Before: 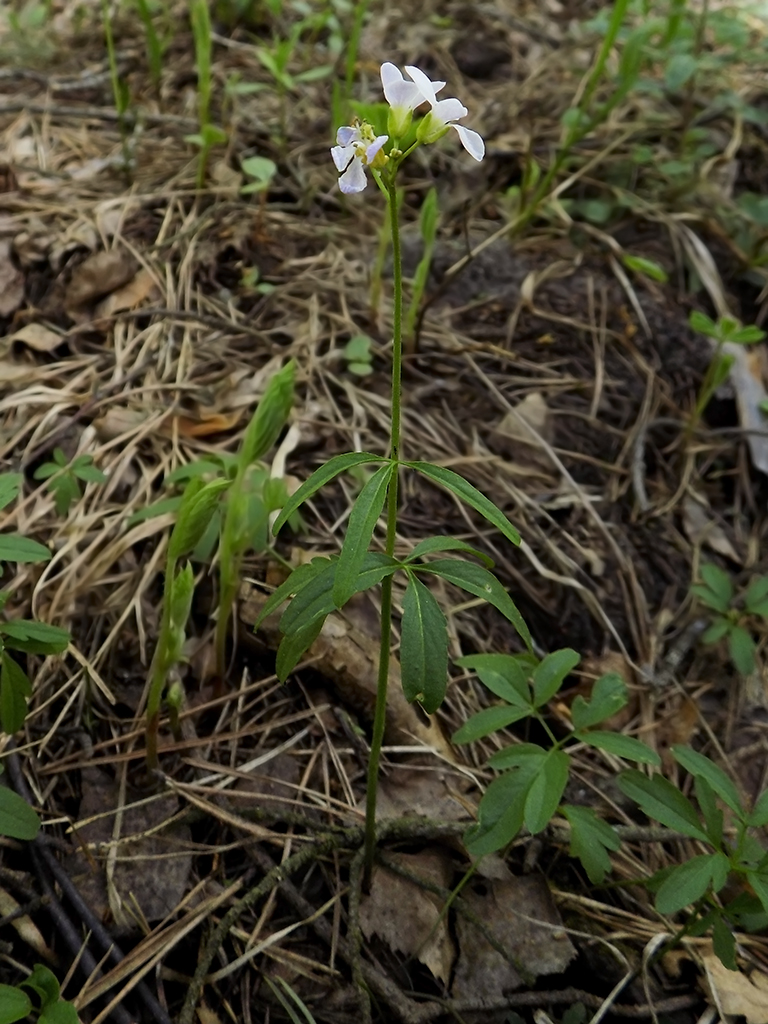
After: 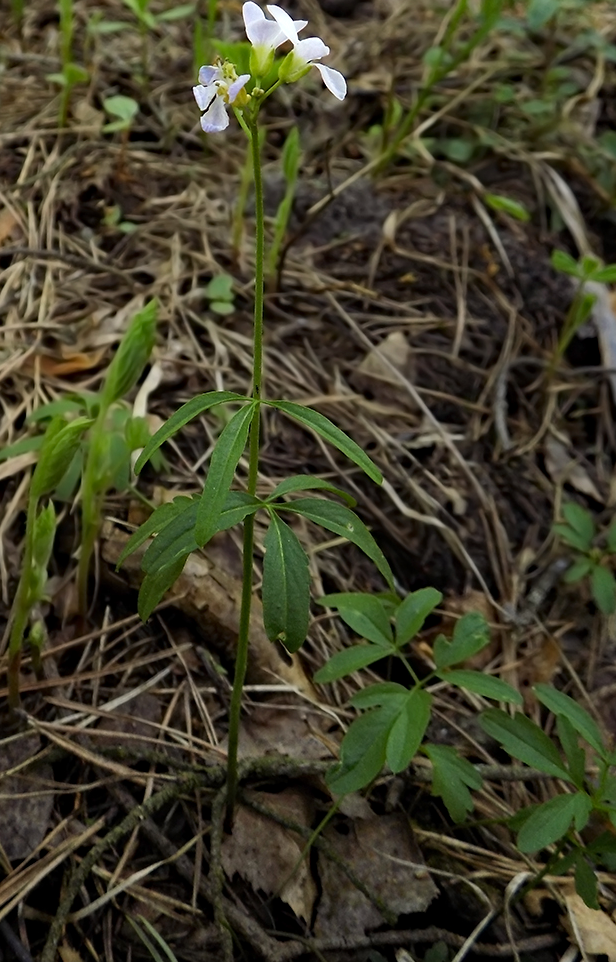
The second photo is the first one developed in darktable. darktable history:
crop and rotate: left 17.987%, top 5.991%, right 1.72%
color correction: highlights a* -0.14, highlights b* 0.118
haze removal: compatibility mode true, adaptive false
